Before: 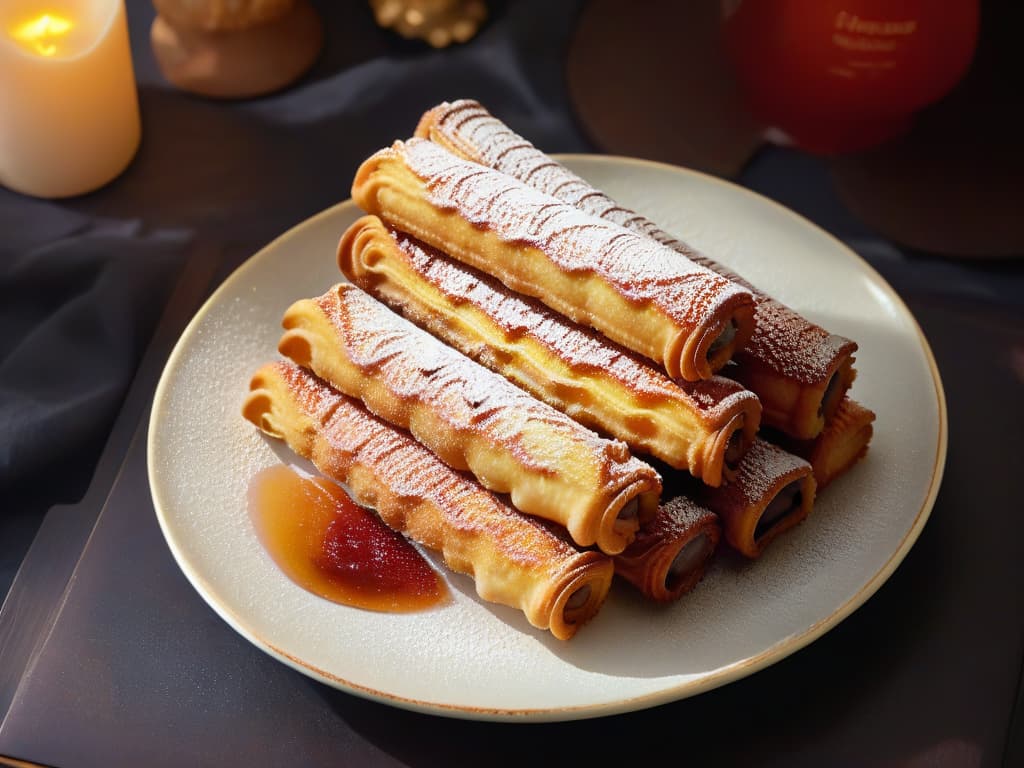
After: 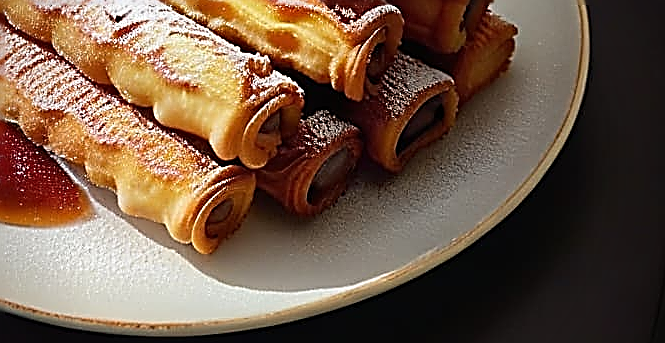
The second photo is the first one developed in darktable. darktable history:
sharpen: amount 1.868
crop and rotate: left 35.026%, top 50.385%, bottom 4.928%
vignetting: brightness -0.564, saturation 0.001
